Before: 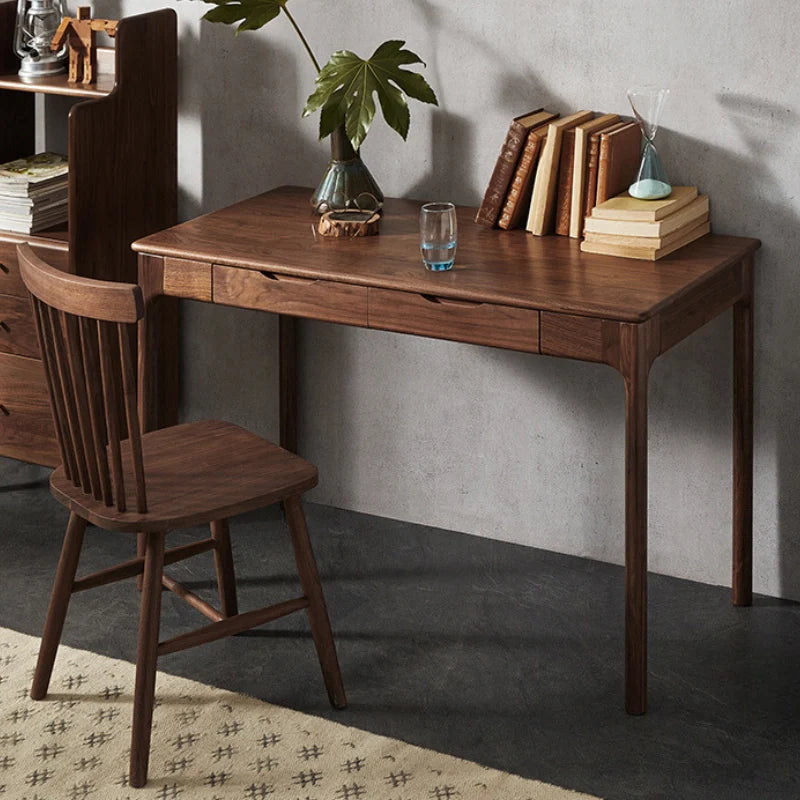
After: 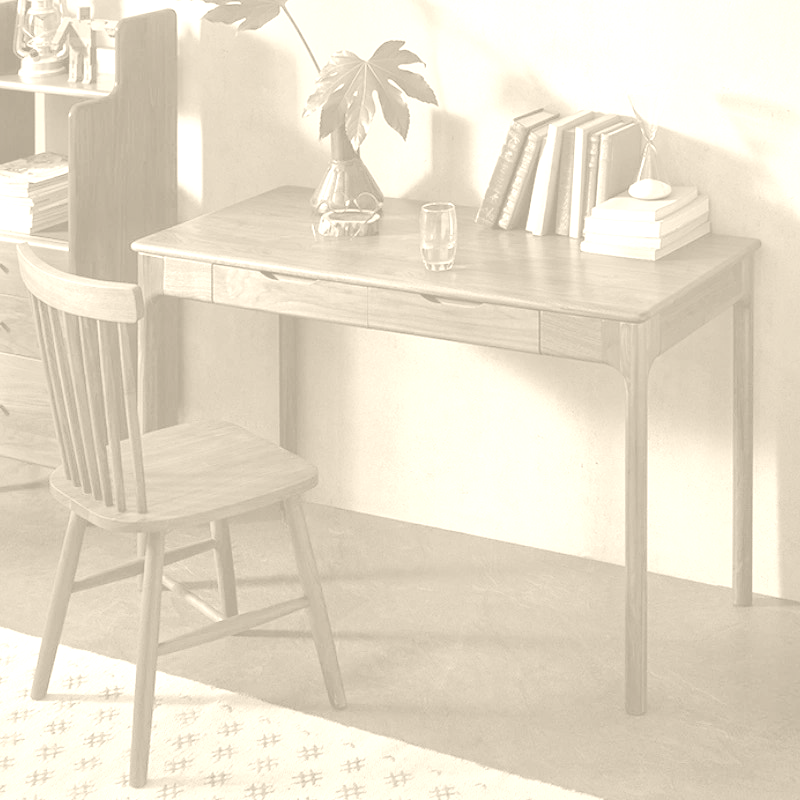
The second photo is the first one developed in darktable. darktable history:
shadows and highlights: on, module defaults
colorize: hue 36°, saturation 71%, lightness 80.79%
exposure: exposure 0.2 EV, compensate highlight preservation false
